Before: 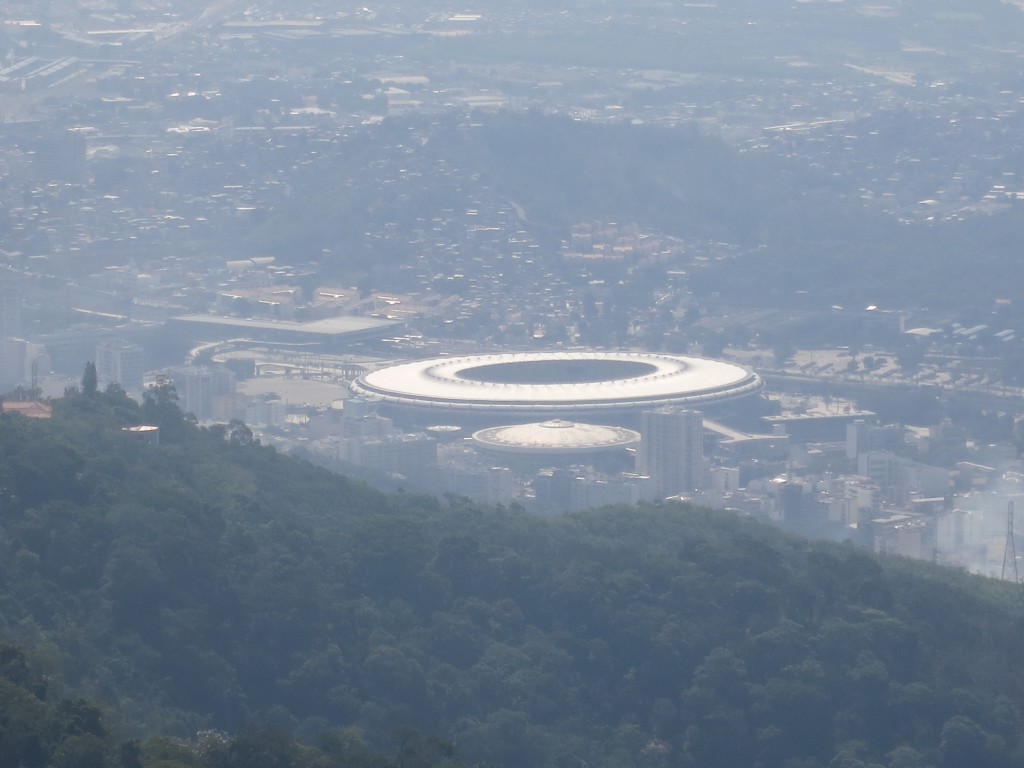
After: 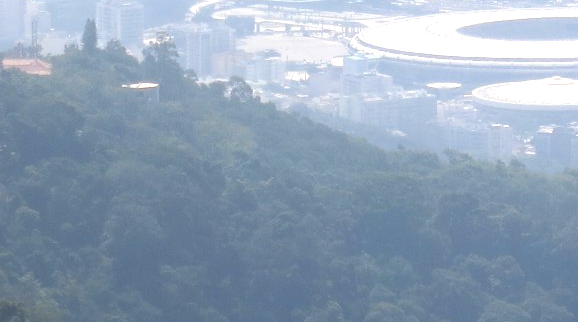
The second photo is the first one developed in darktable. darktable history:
crop: top 44.763%, right 43.486%, bottom 13.273%
exposure: exposure 1 EV, compensate exposure bias true, compensate highlight preservation false
